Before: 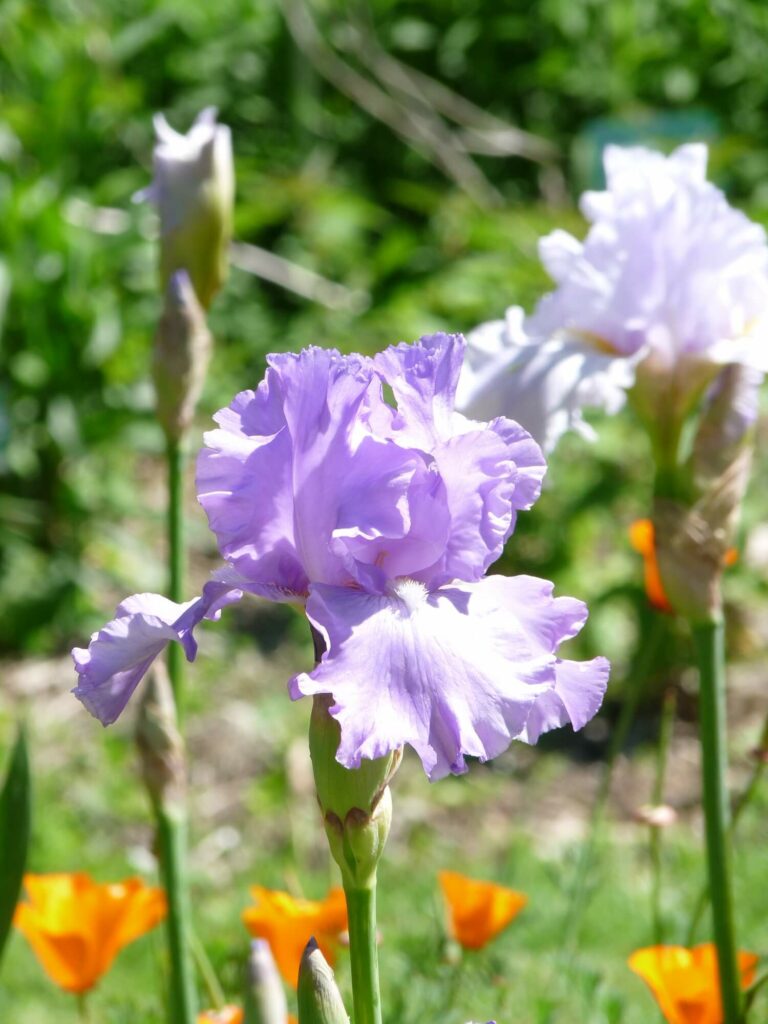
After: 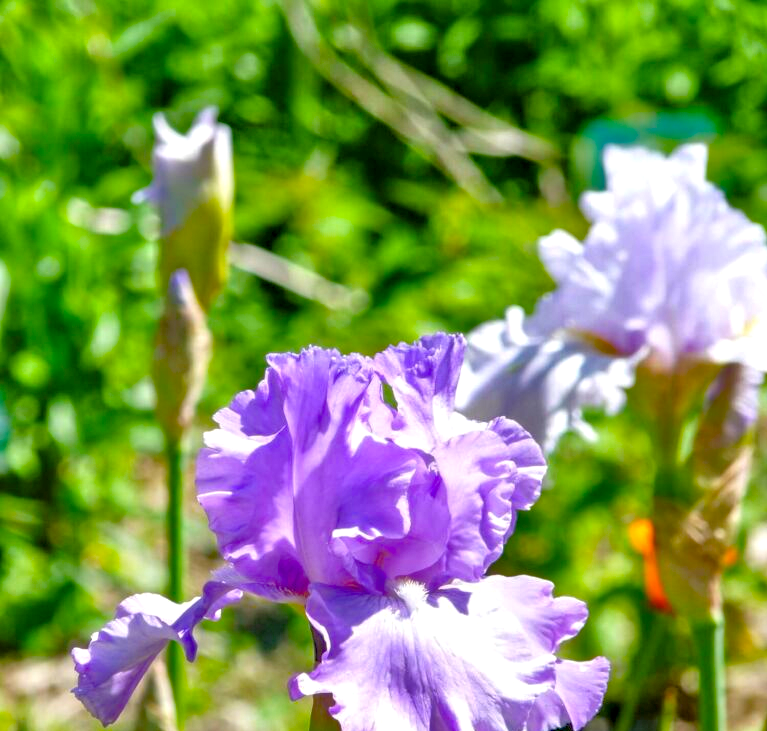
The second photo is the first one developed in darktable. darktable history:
tone equalizer: -7 EV 0.15 EV, -6 EV 0.6 EV, -5 EV 1.15 EV, -4 EV 1.33 EV, -3 EV 1.15 EV, -2 EV 0.6 EV, -1 EV 0.15 EV, mask exposure compensation -0.5 EV
crop: bottom 28.576%
color balance rgb: linear chroma grading › global chroma 15%, perceptual saturation grading › global saturation 30%
shadows and highlights: low approximation 0.01, soften with gaussian
haze removal: compatibility mode true, adaptive false
local contrast: shadows 94%
